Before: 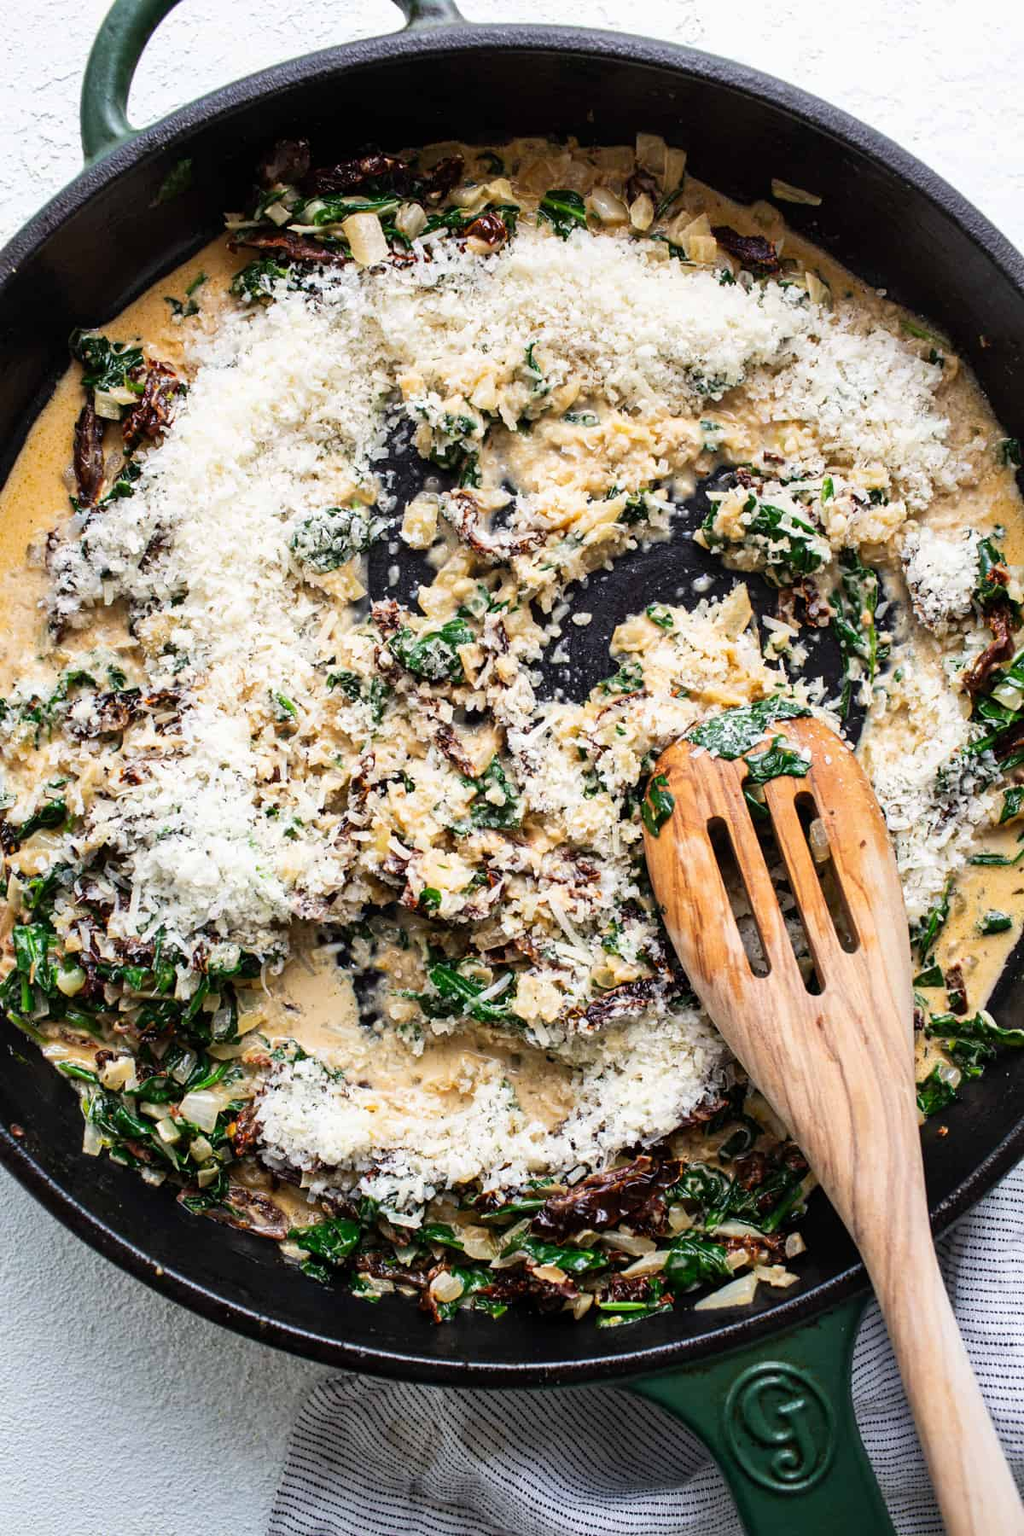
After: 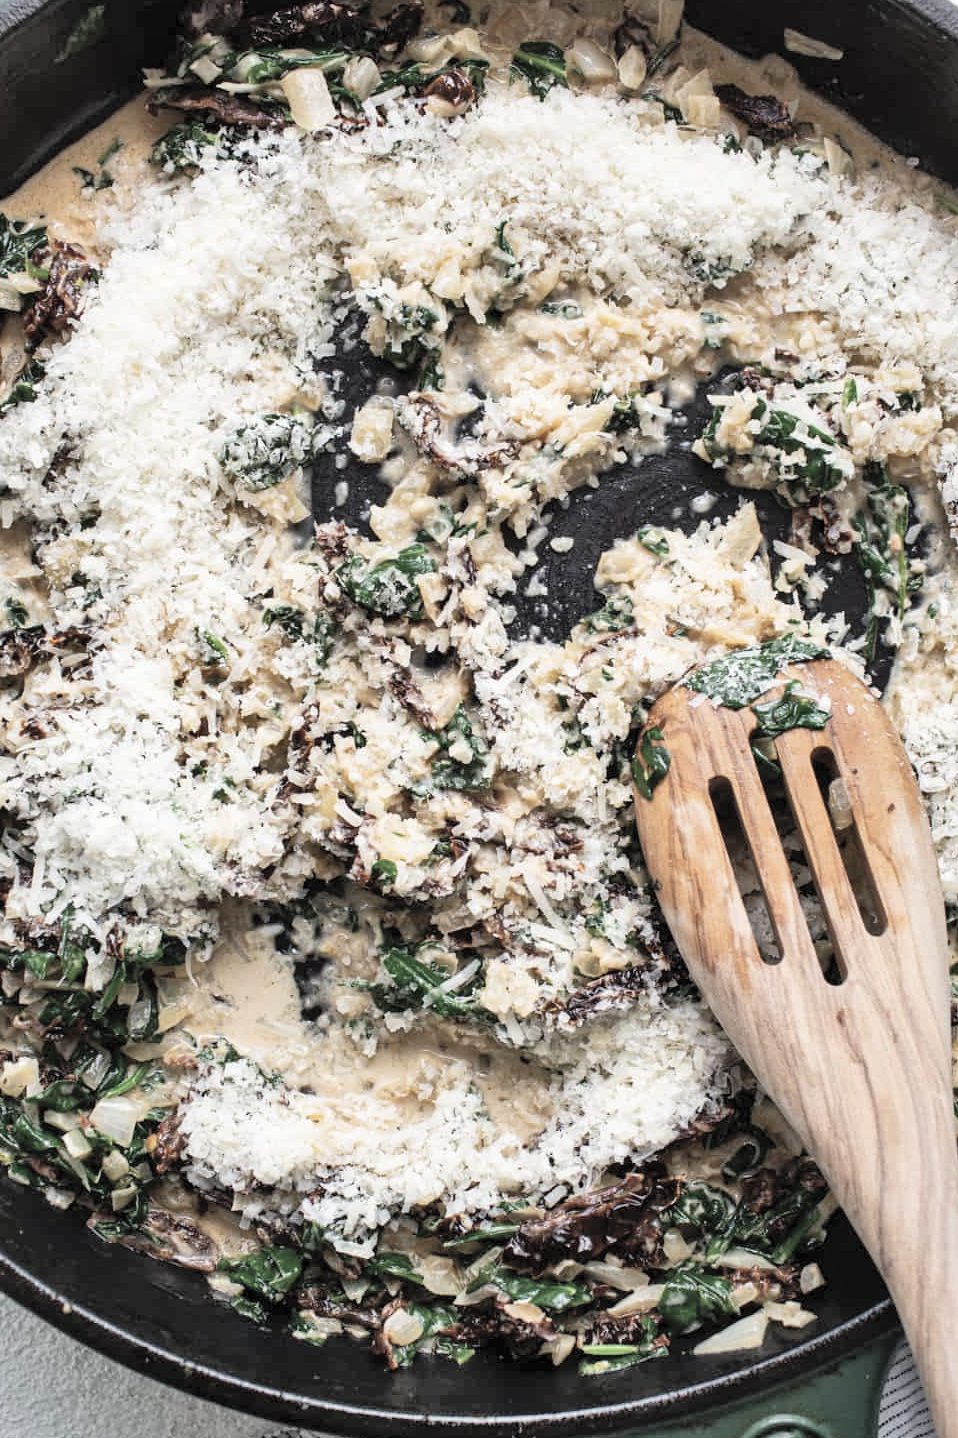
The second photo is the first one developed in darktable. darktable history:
crop and rotate: left 10.071%, top 10.071%, right 10.02%, bottom 10.02%
shadows and highlights: shadows 60, soften with gaussian
contrast brightness saturation: brightness 0.18, saturation -0.5
